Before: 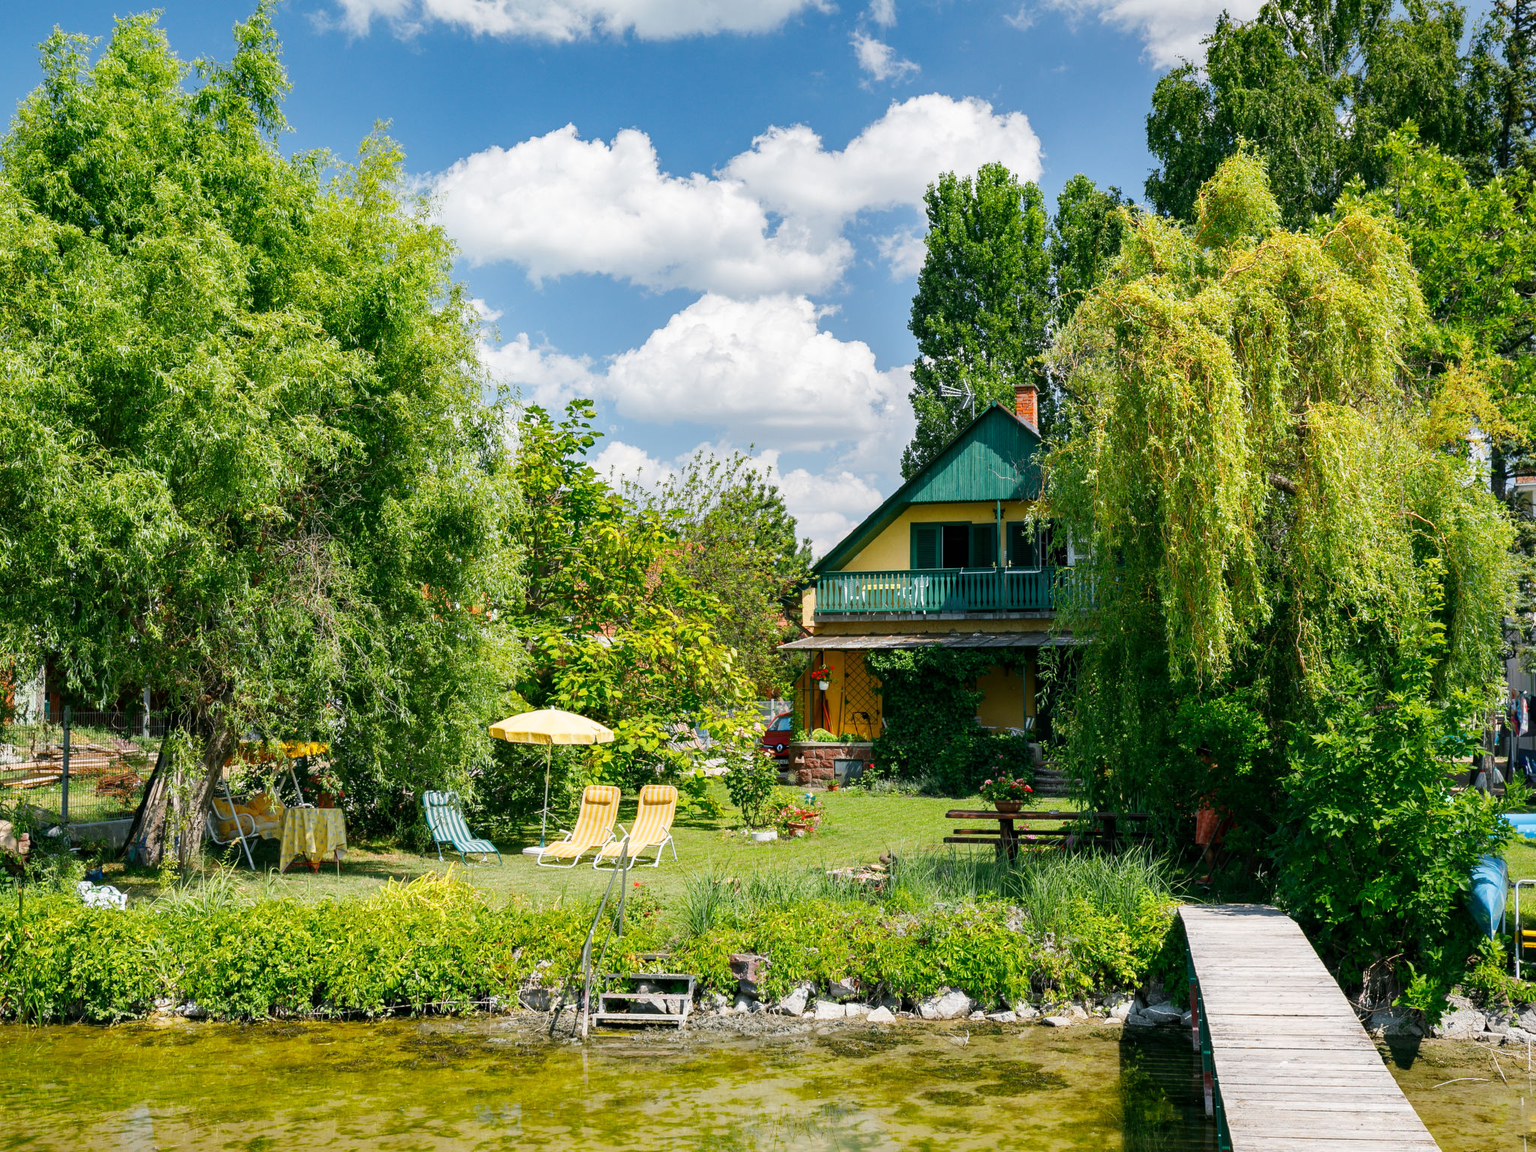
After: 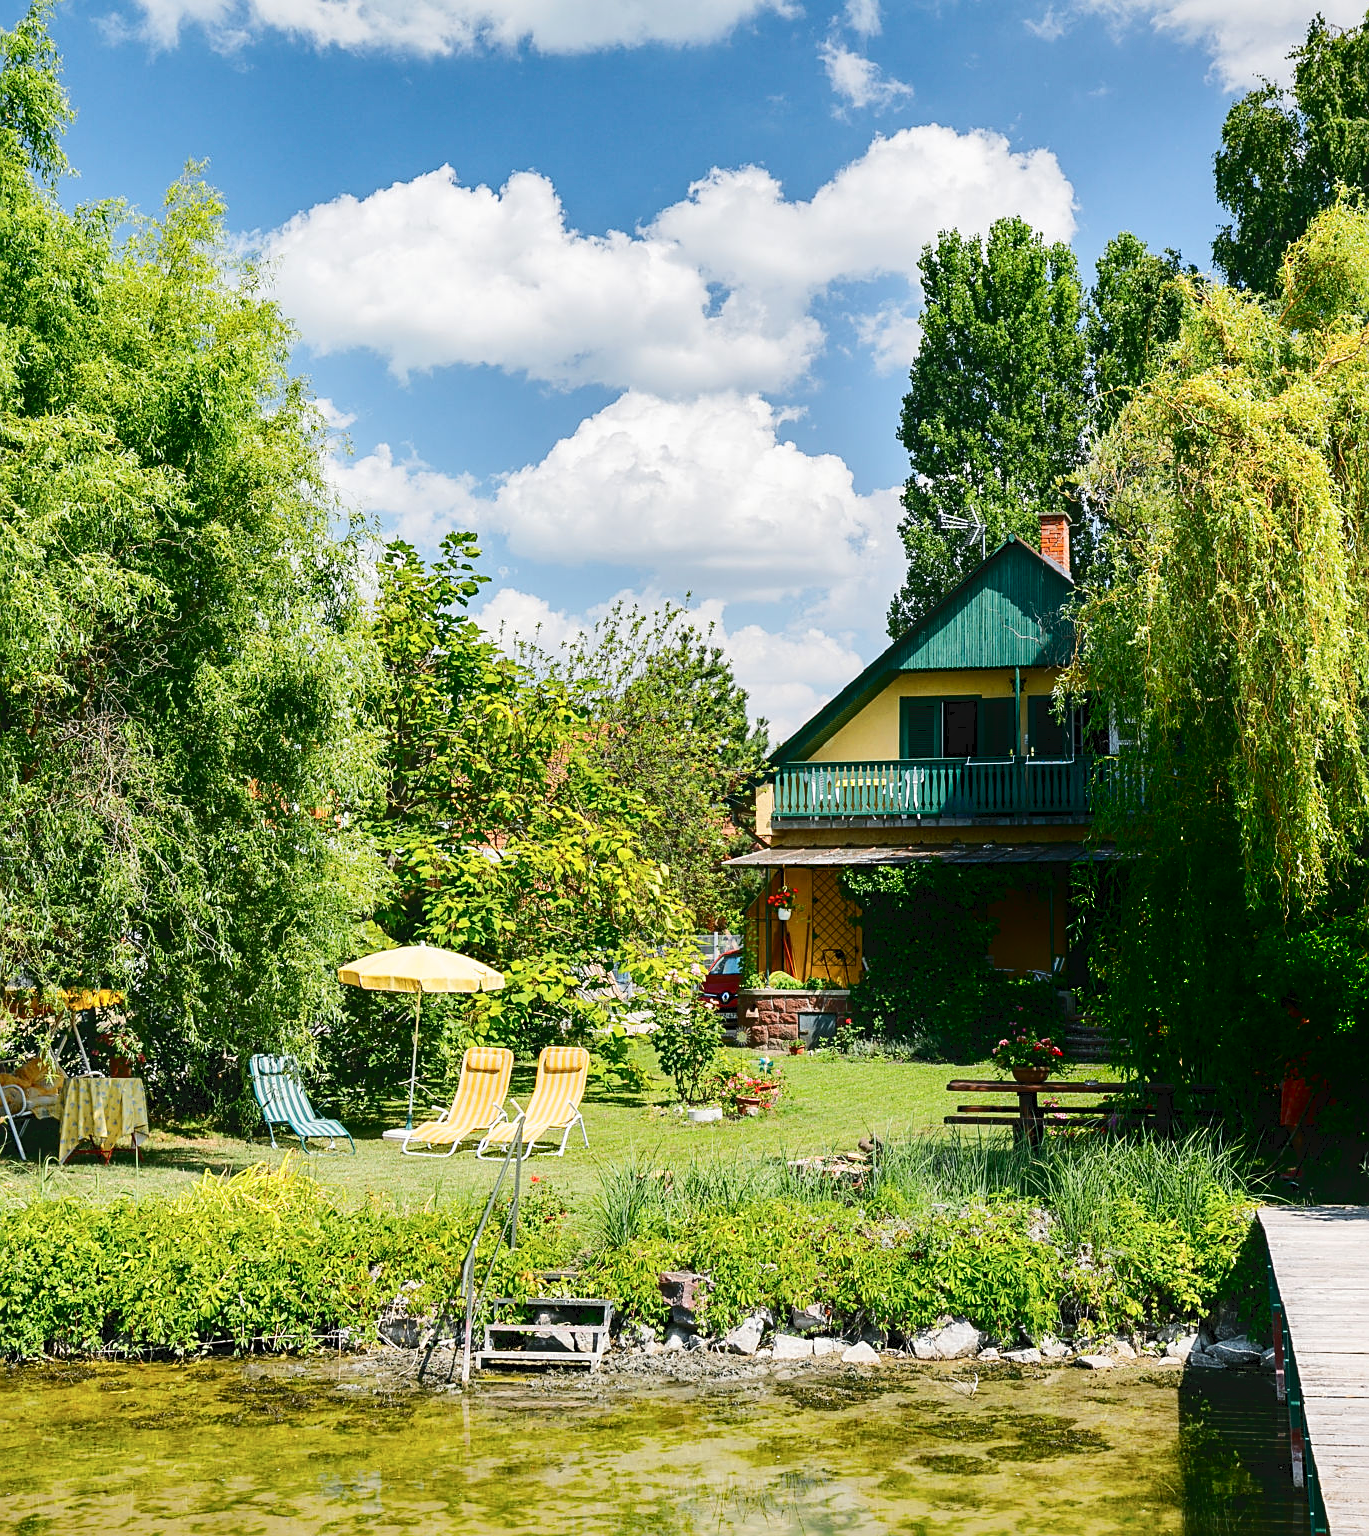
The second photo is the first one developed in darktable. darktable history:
shadows and highlights: shadows -88.69, highlights -37.4, soften with gaussian
tone curve: curves: ch0 [(0, 0) (0.003, 0.077) (0.011, 0.078) (0.025, 0.078) (0.044, 0.08) (0.069, 0.088) (0.1, 0.102) (0.136, 0.12) (0.177, 0.148) (0.224, 0.191) (0.277, 0.261) (0.335, 0.335) (0.399, 0.419) (0.468, 0.522) (0.543, 0.611) (0.623, 0.702) (0.709, 0.779) (0.801, 0.855) (0.898, 0.918) (1, 1)], color space Lab, independent channels, preserve colors none
crop: left 15.364%, right 17.776%
sharpen: on, module defaults
